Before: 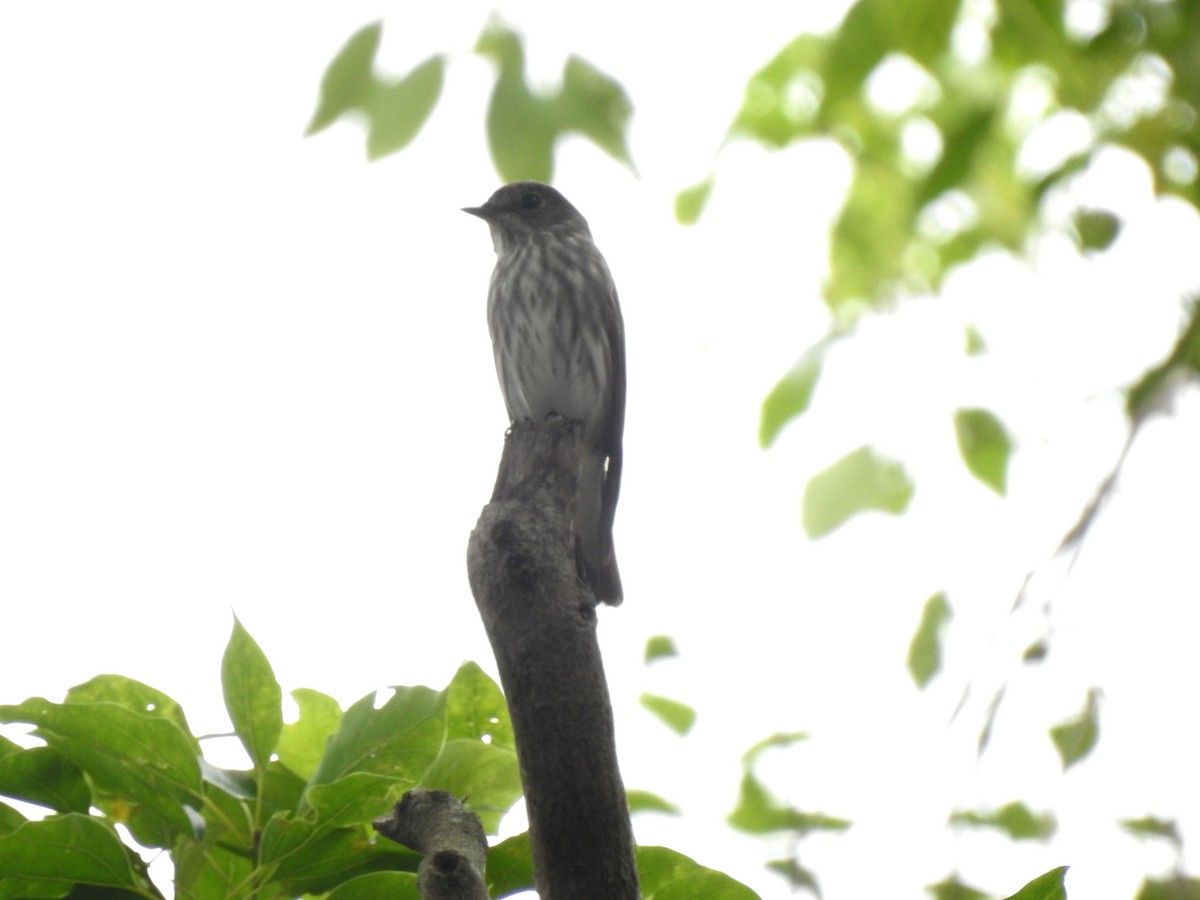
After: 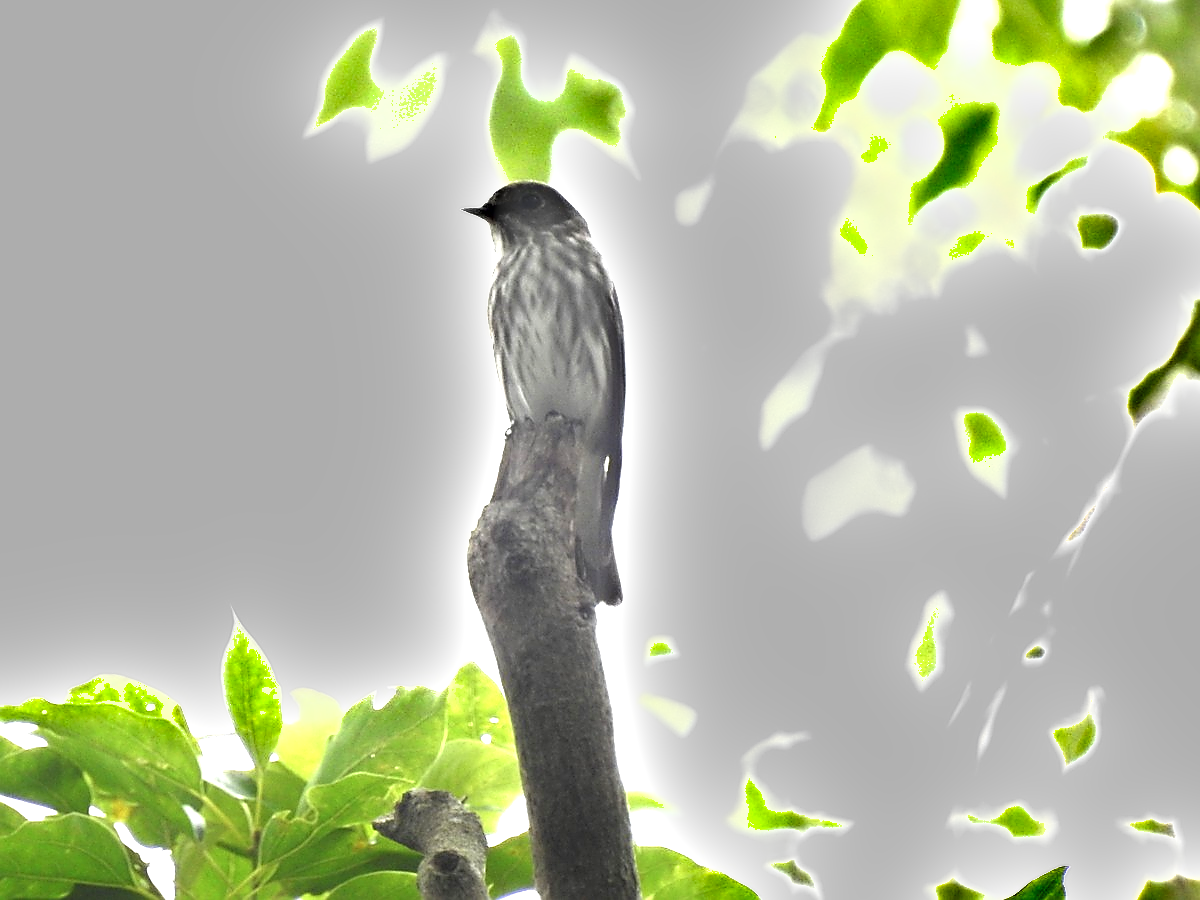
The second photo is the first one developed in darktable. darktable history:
shadows and highlights: radius 45.42, white point adjustment 6.77, compress 80.09%, soften with gaussian
exposure: black level correction 0, exposure 1.107 EV, compensate highlight preservation false
sharpen: radius 1.37, amount 1.245, threshold 0.788
